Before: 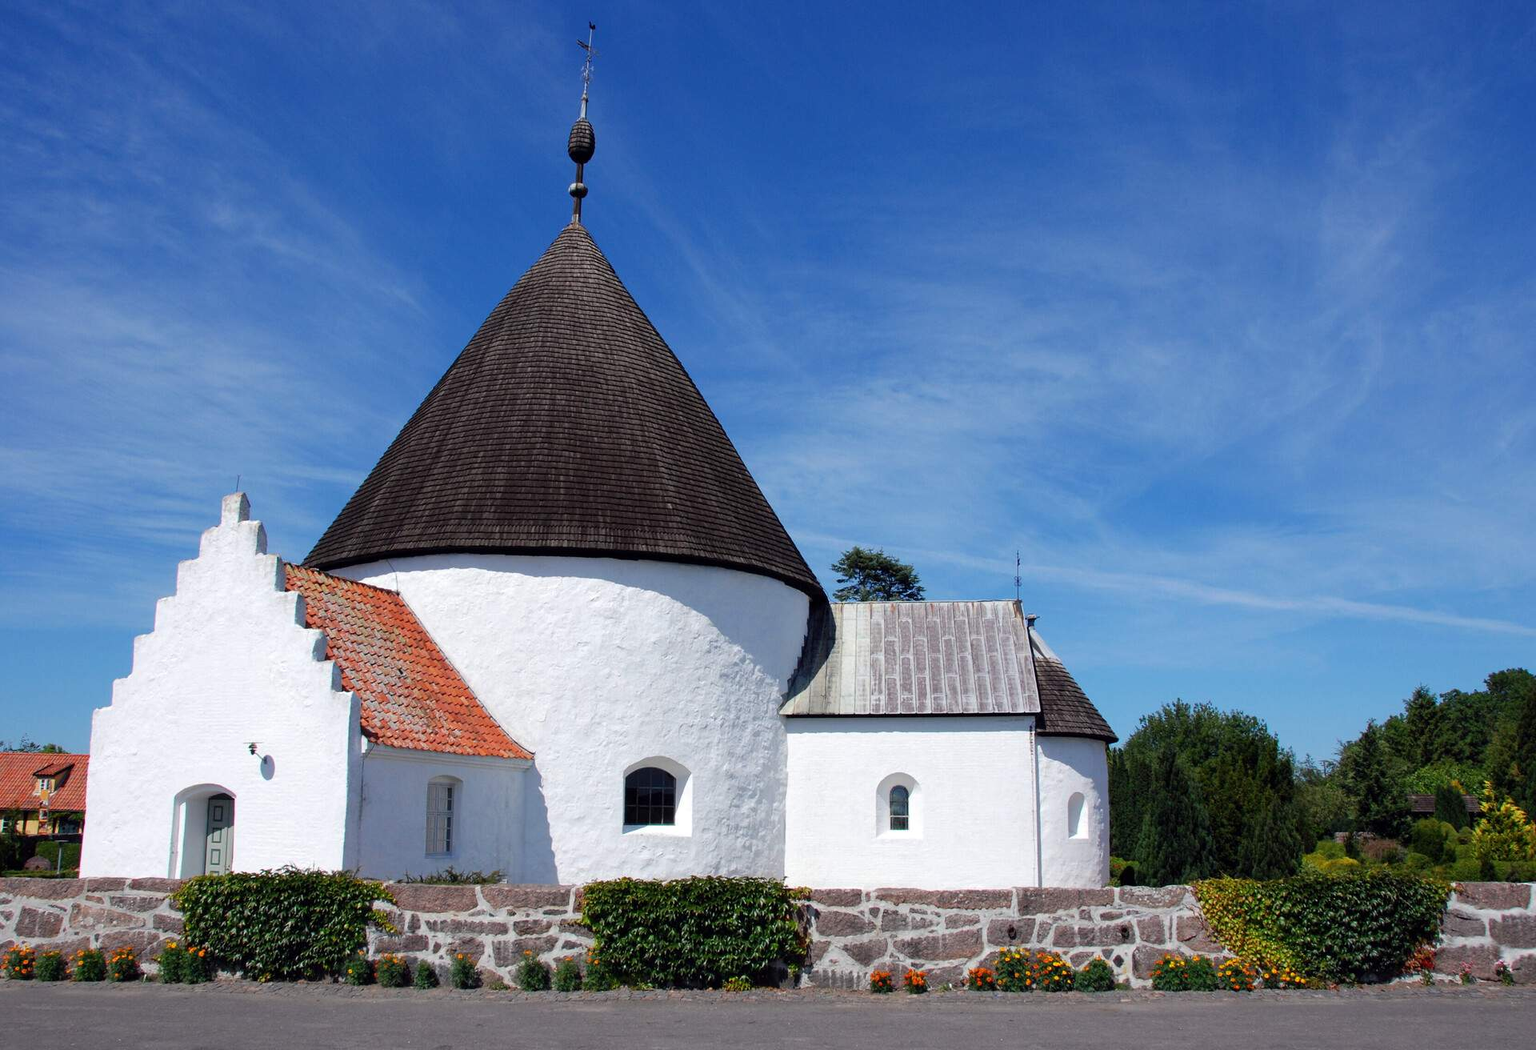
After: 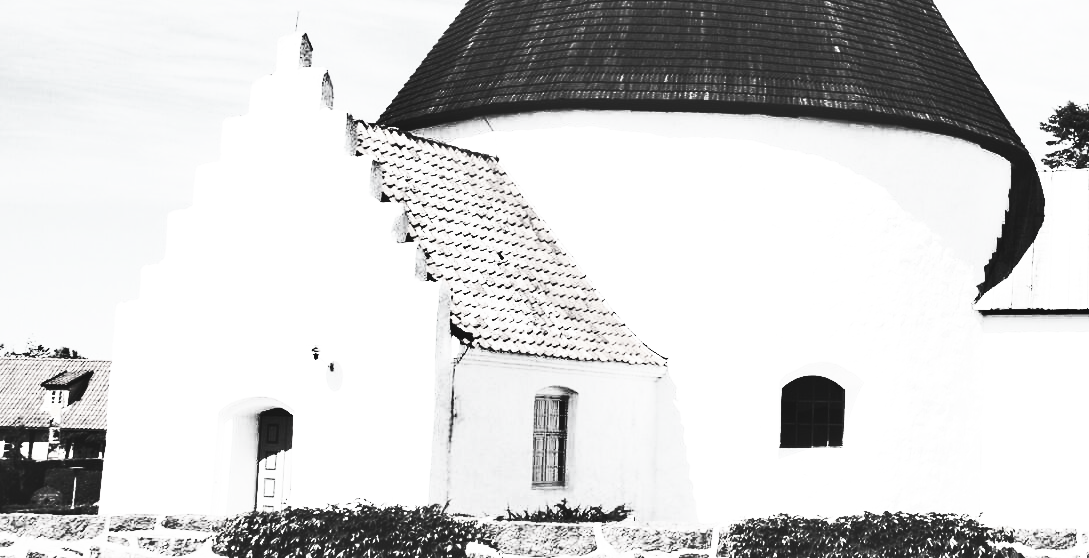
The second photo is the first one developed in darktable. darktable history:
contrast brightness saturation: contrast 0.543, brightness 0.485, saturation -0.983
shadows and highlights: highlights color adjustment 73.33%, low approximation 0.01, soften with gaussian
exposure: exposure 0.02 EV, compensate highlight preservation false
crop: top 44.469%, right 43.276%, bottom 12.972%
tone equalizer: on, module defaults
base curve: curves: ch0 [(0, 0.015) (0.085, 0.116) (0.134, 0.298) (0.19, 0.545) (0.296, 0.764) (0.599, 0.982) (1, 1)], preserve colors none
